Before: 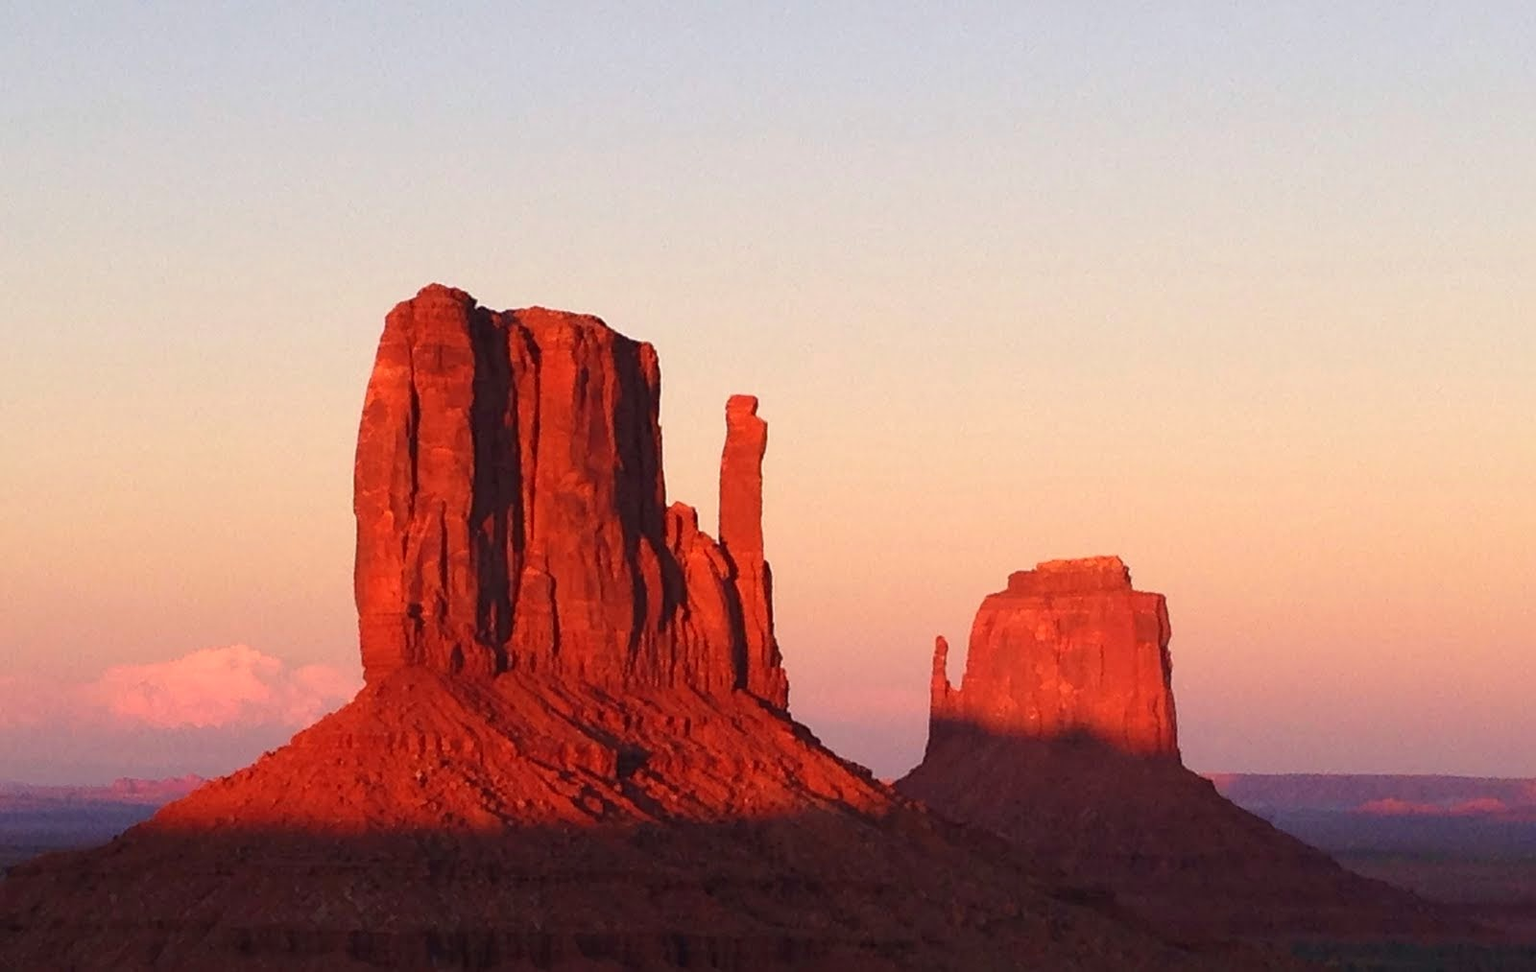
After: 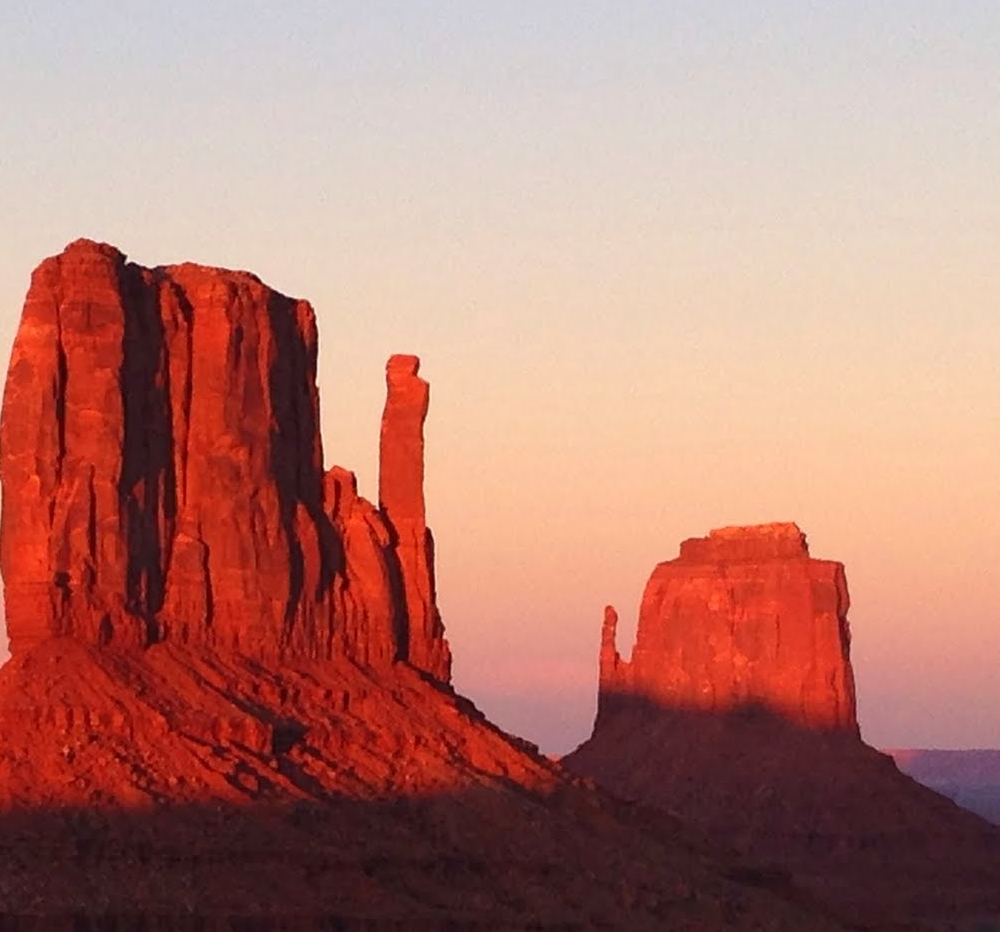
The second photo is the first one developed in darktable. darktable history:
crop and rotate: left 23.193%, top 5.642%, right 14.263%, bottom 2.29%
